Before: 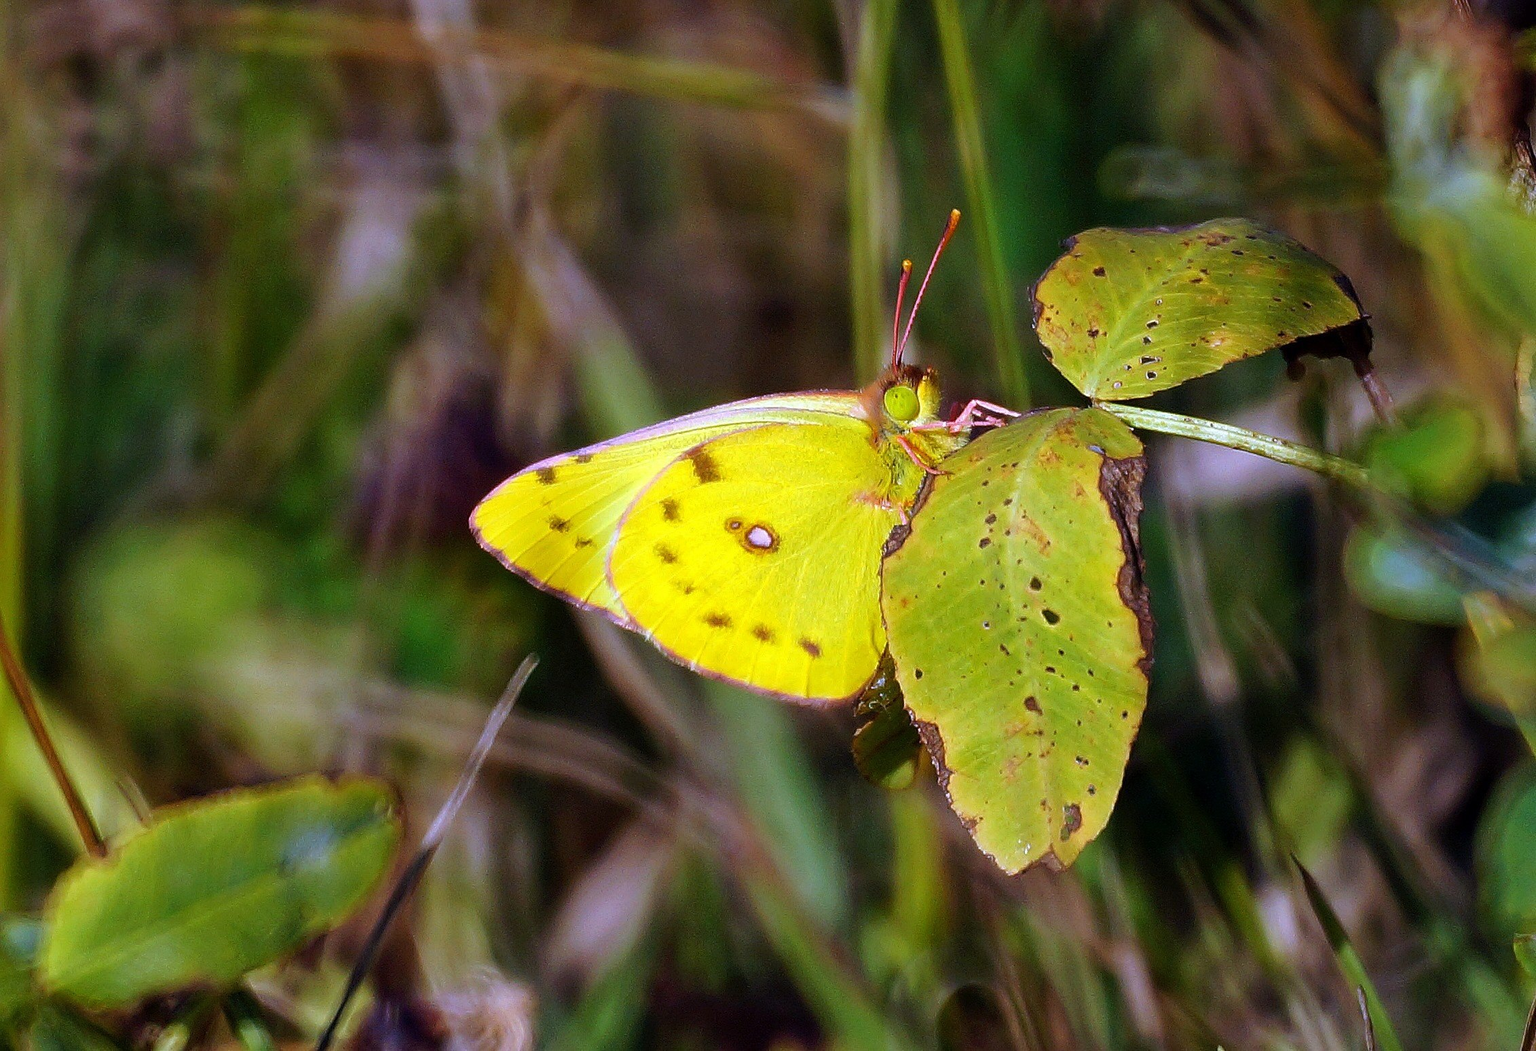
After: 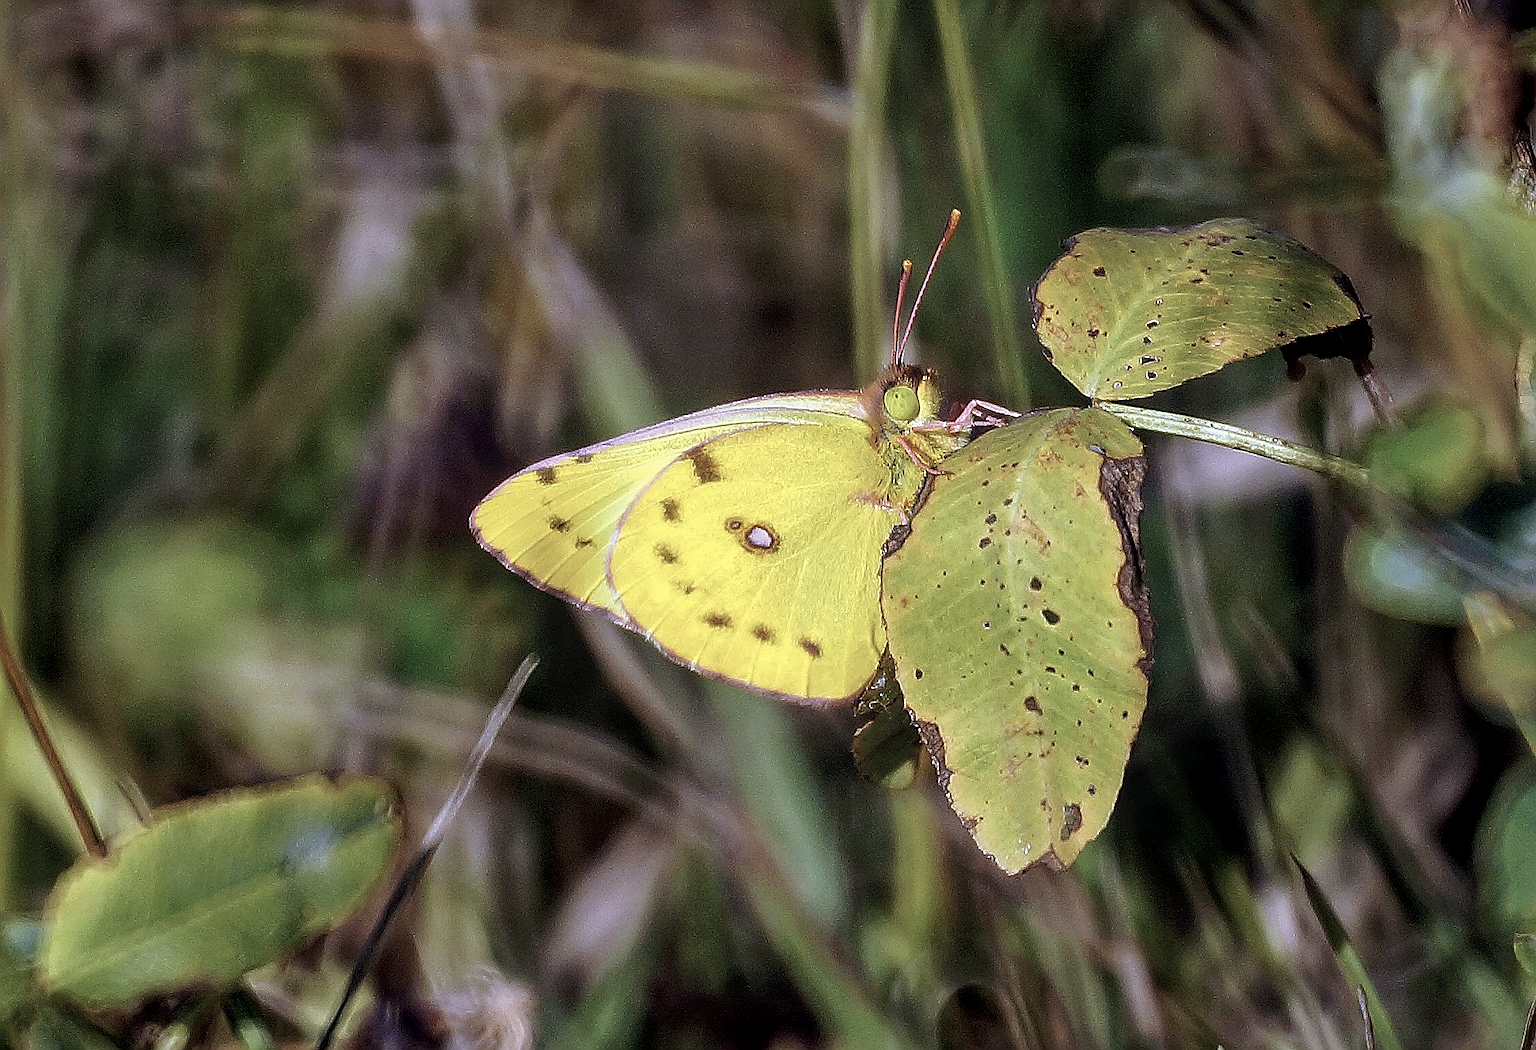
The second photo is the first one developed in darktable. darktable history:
sharpen: radius 1.418, amount 1.265, threshold 0.823
color correction: highlights b* 0.01, saturation 0.589
local contrast: on, module defaults
